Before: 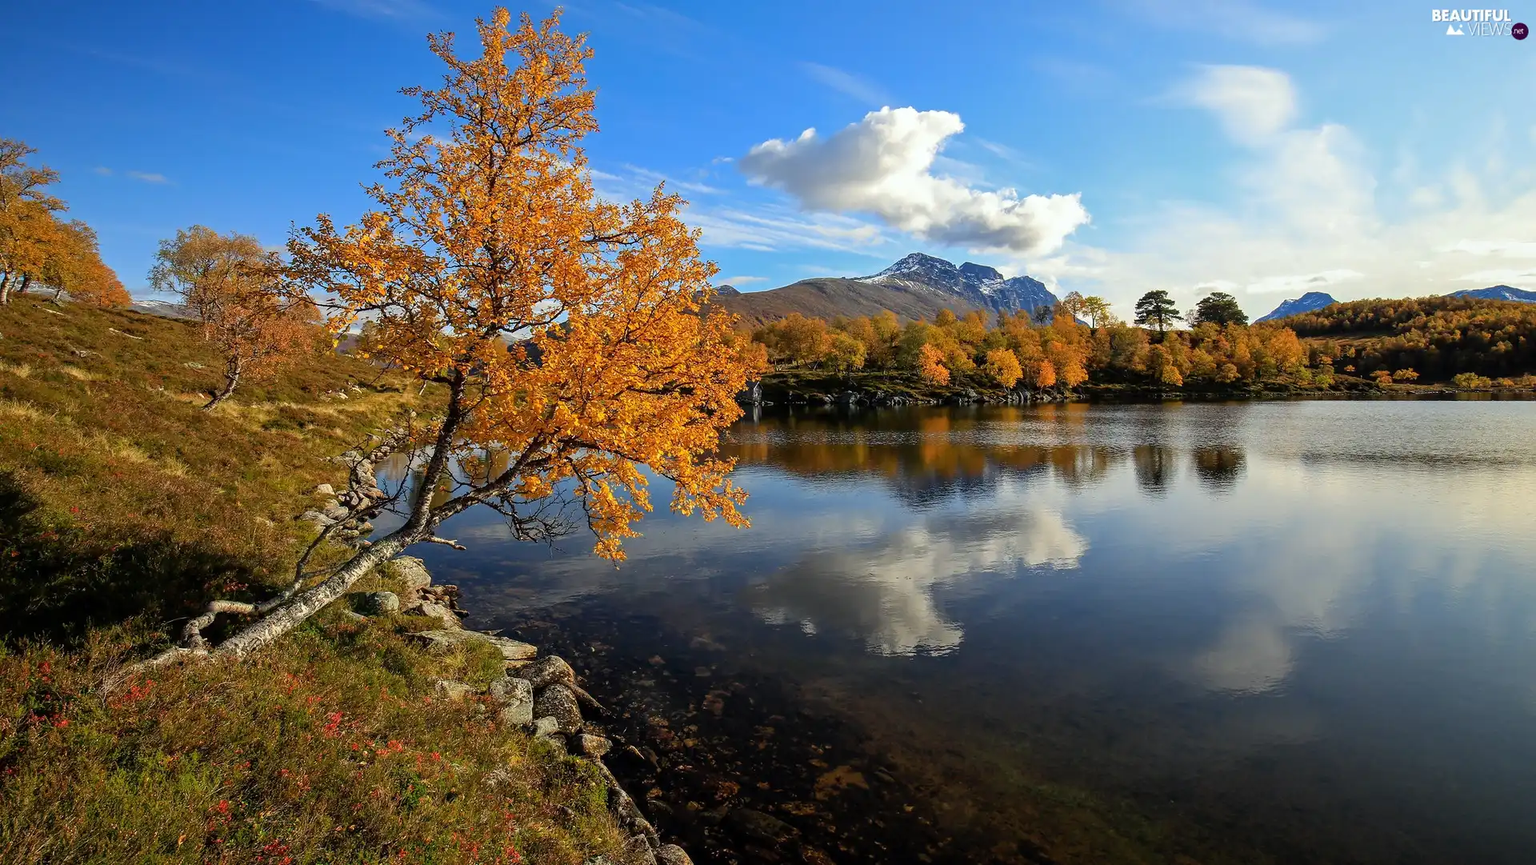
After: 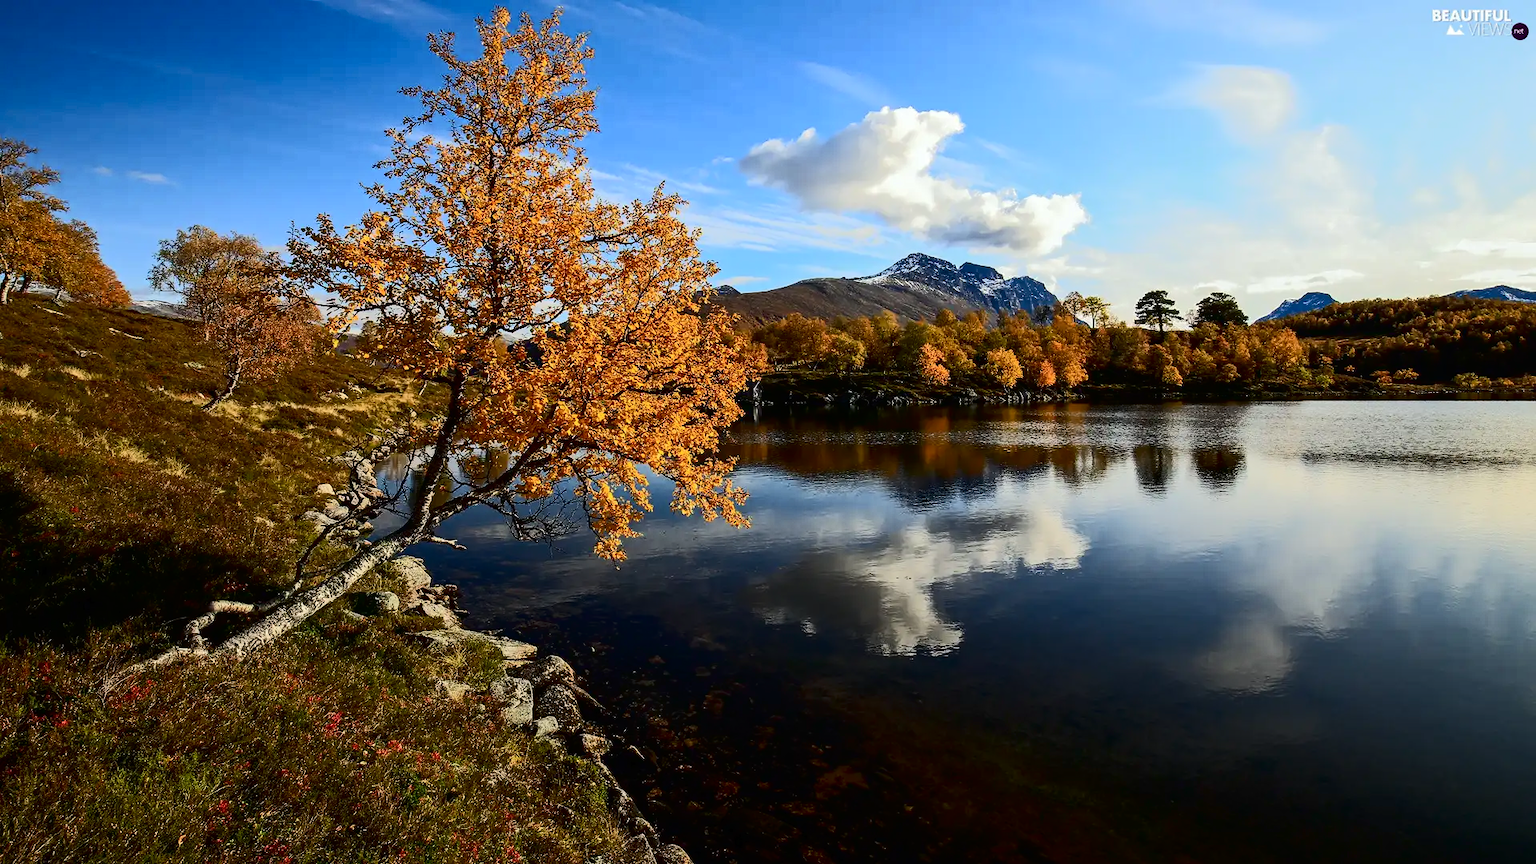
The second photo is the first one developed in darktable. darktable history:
tone curve: curves: ch0 [(0, 0) (0.003, 0.005) (0.011, 0.007) (0.025, 0.009) (0.044, 0.013) (0.069, 0.017) (0.1, 0.02) (0.136, 0.029) (0.177, 0.052) (0.224, 0.086) (0.277, 0.129) (0.335, 0.188) (0.399, 0.256) (0.468, 0.361) (0.543, 0.526) (0.623, 0.696) (0.709, 0.784) (0.801, 0.85) (0.898, 0.882) (1, 1)], color space Lab, independent channels, preserve colors none
